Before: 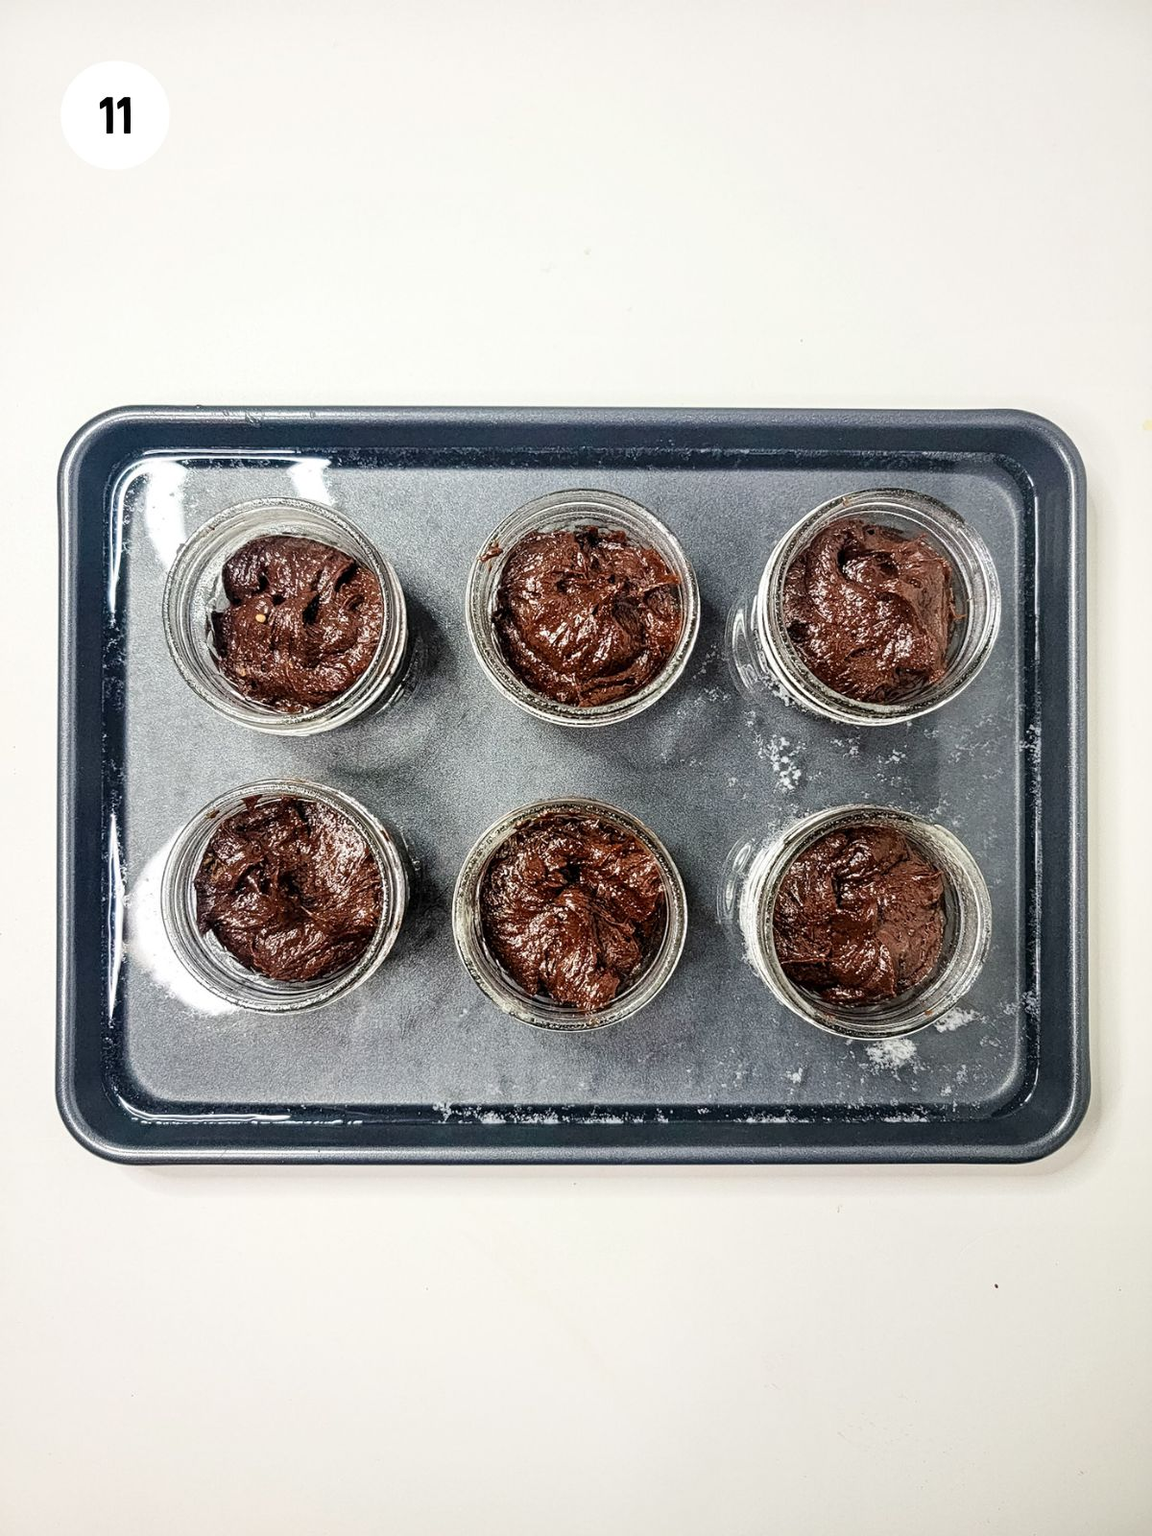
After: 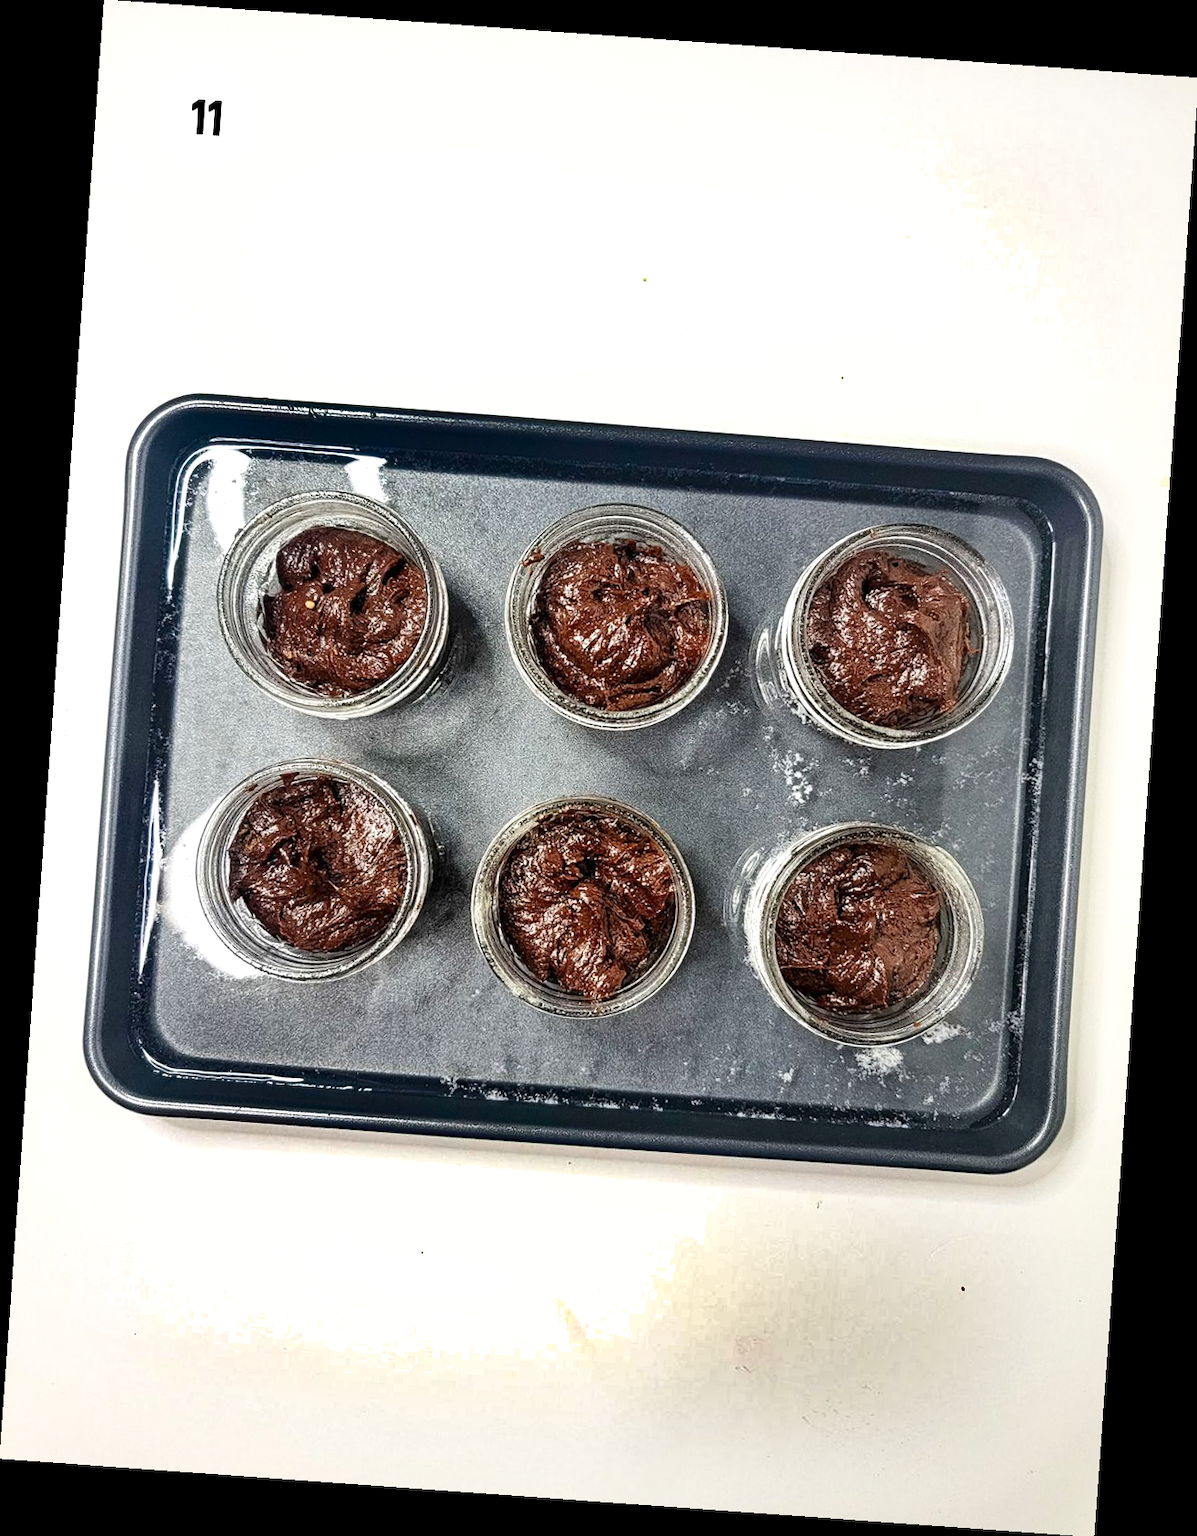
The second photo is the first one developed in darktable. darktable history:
exposure: exposure 0.3 EV, compensate highlight preservation false
rotate and perspective: rotation 4.1°, automatic cropping off
shadows and highlights: radius 123.98, shadows 100, white point adjustment -3, highlights -100, highlights color adjustment 89.84%, soften with gaussian
